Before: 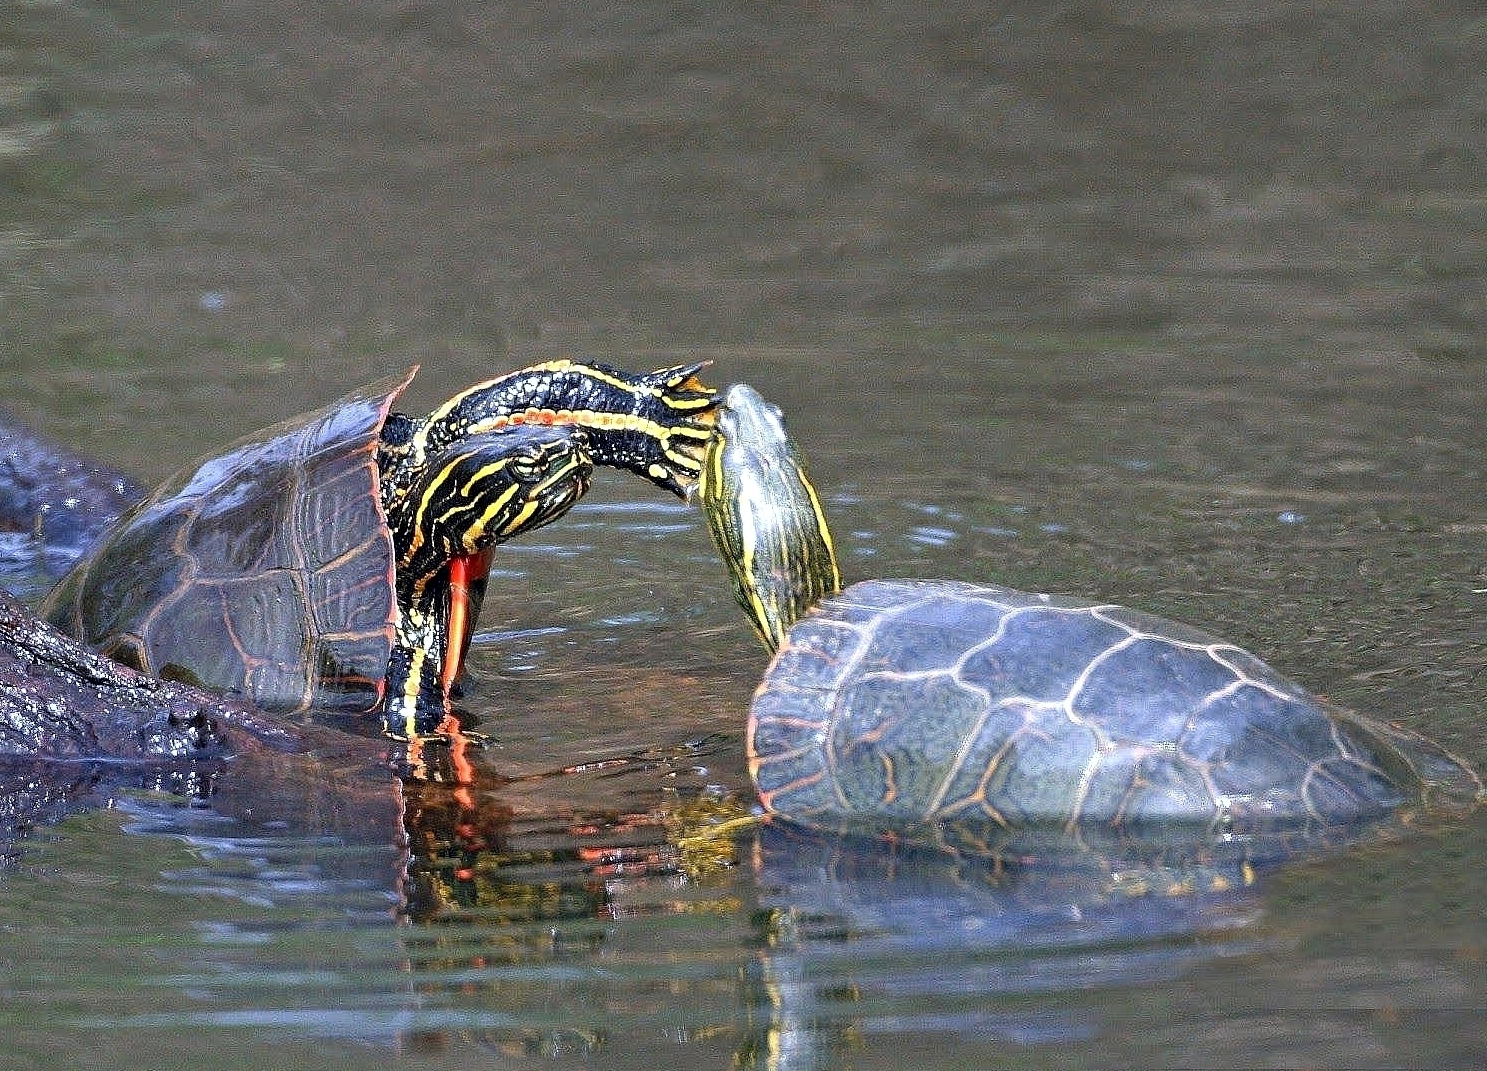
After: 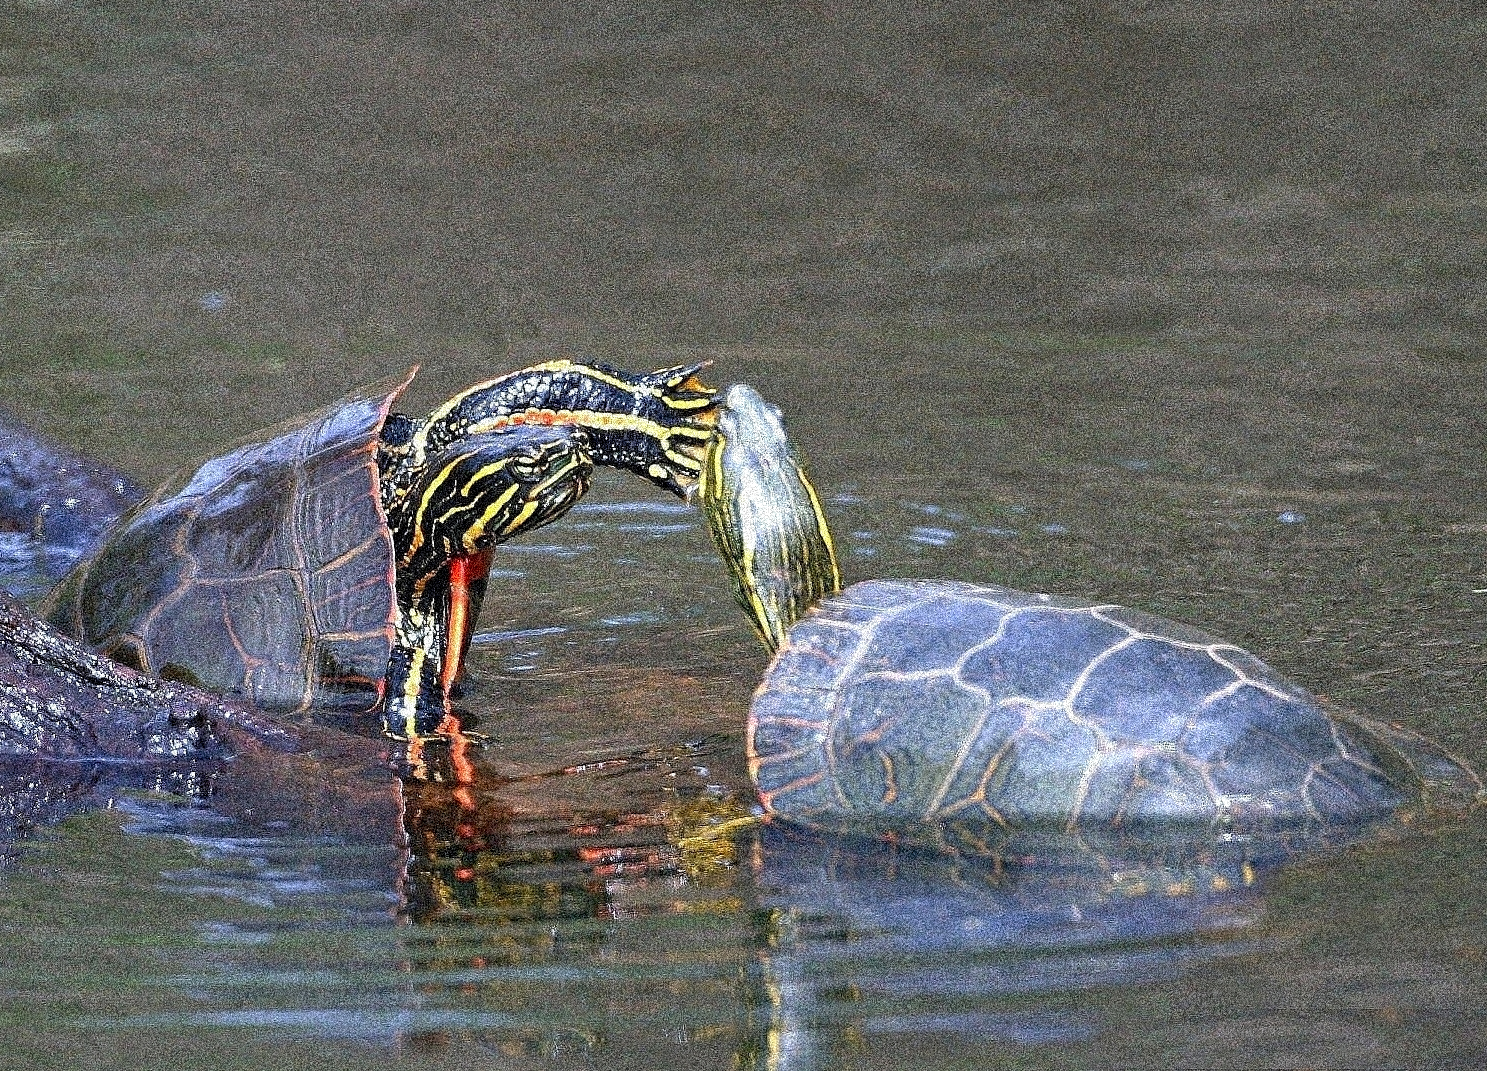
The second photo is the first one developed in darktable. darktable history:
exposure: exposure -0.041 EV, compensate highlight preservation false
grain: coarseness 3.75 ISO, strength 100%, mid-tones bias 0%
